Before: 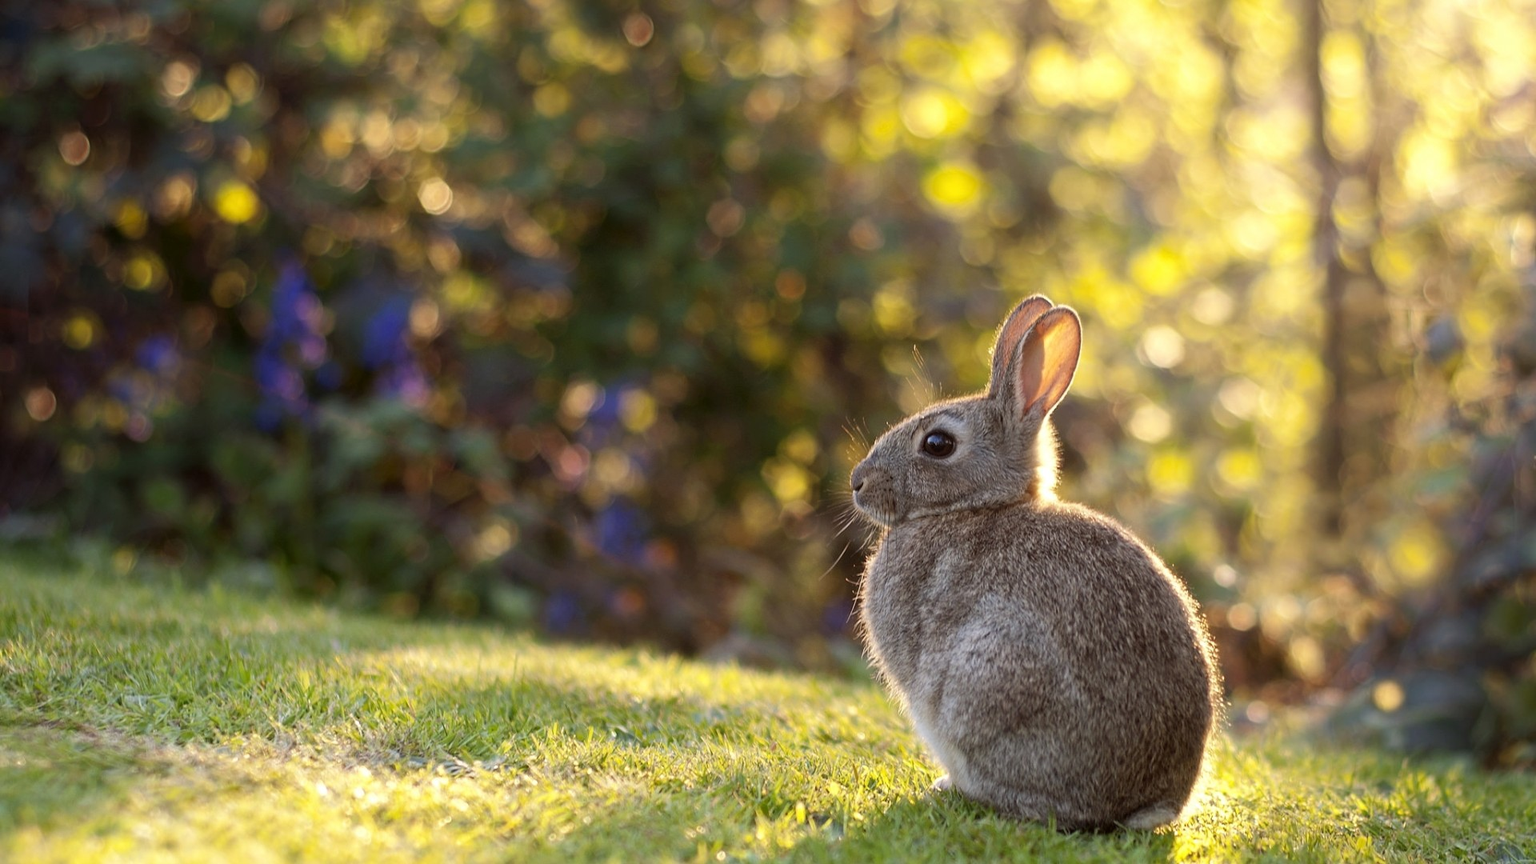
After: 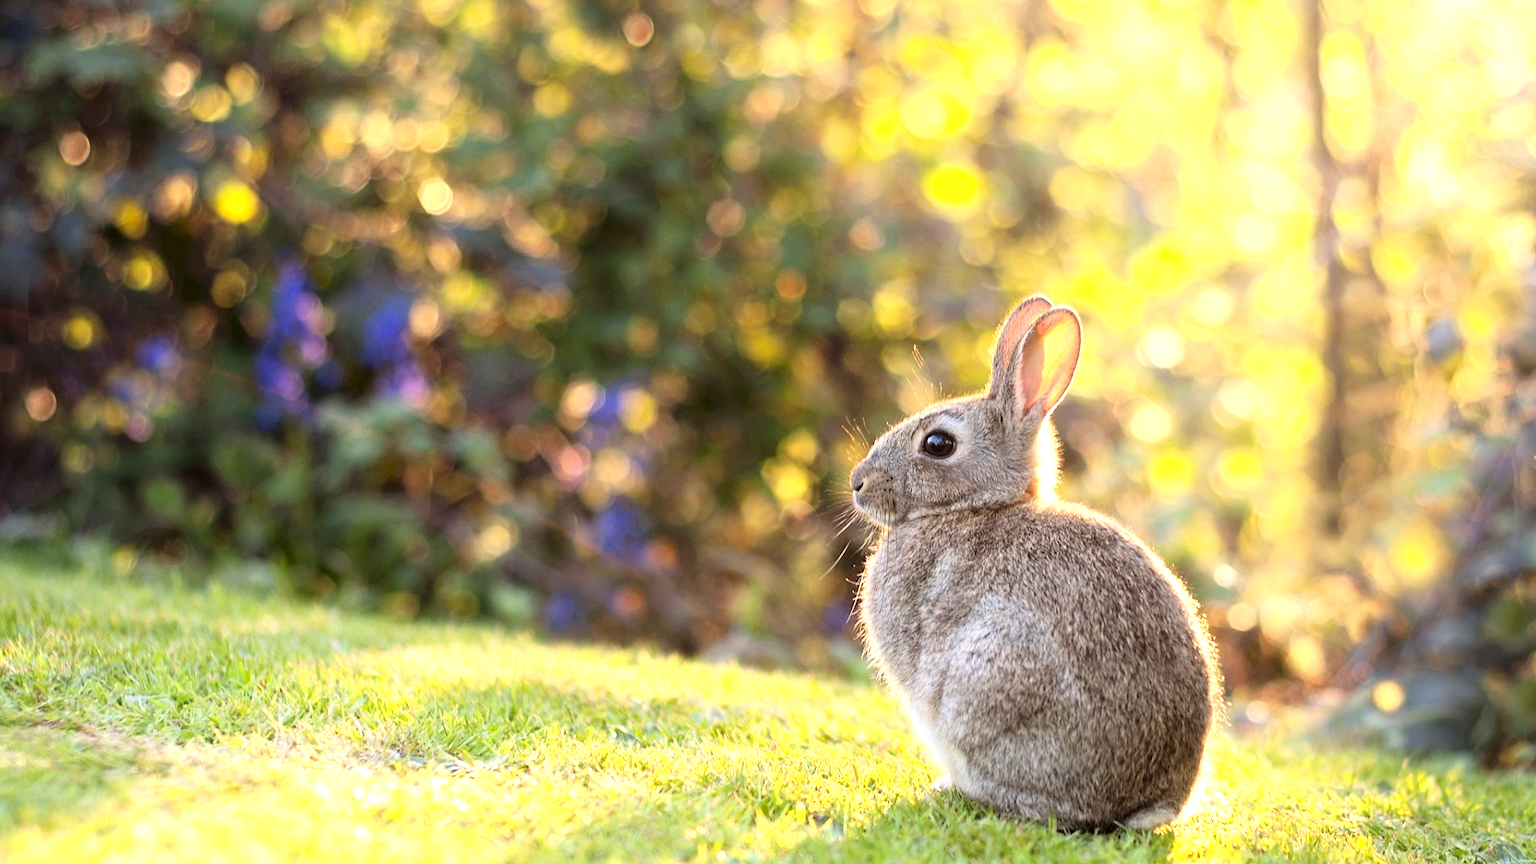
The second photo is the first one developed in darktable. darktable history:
tone curve: curves: ch0 [(0, 0) (0.004, 0.001) (0.133, 0.112) (0.325, 0.362) (0.832, 0.893) (1, 1)], color space Lab, linked channels, preserve colors none
exposure: exposure 0.921 EV, compensate highlight preservation false
